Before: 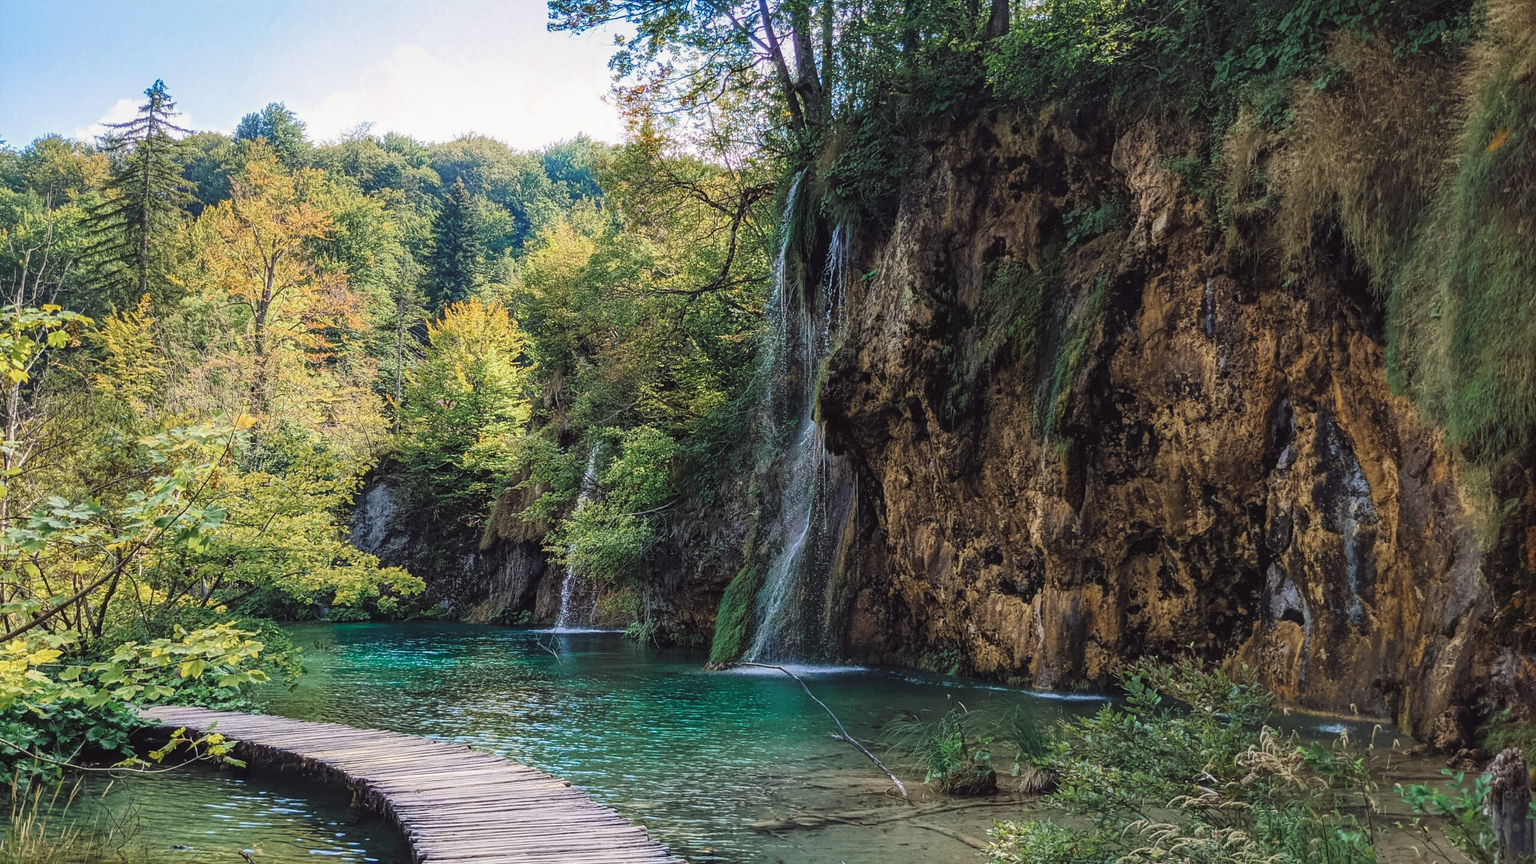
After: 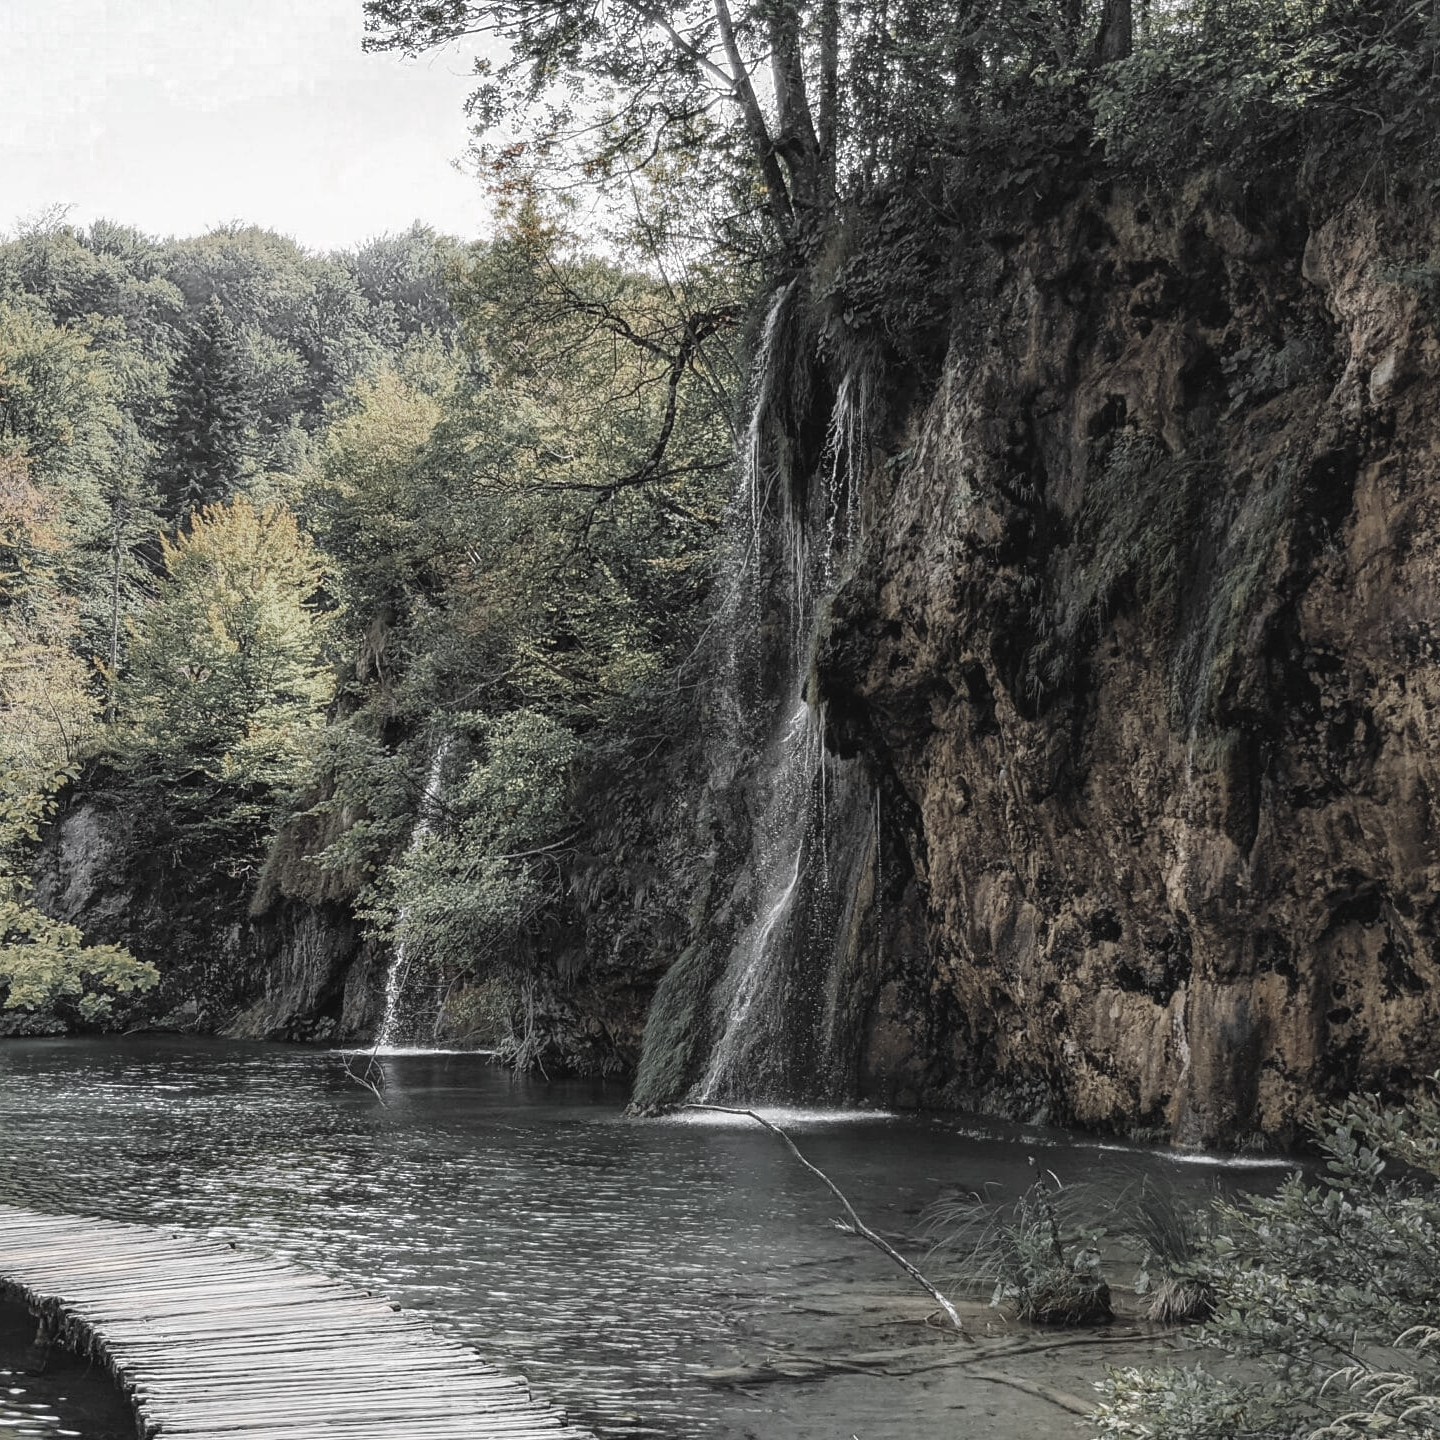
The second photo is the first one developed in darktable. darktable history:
crop: left 21.496%, right 22.254%
color zones: curves: ch0 [(0, 0.613) (0.01, 0.613) (0.245, 0.448) (0.498, 0.529) (0.642, 0.665) (0.879, 0.777) (0.99, 0.613)]; ch1 [(0, 0.035) (0.121, 0.189) (0.259, 0.197) (0.415, 0.061) (0.589, 0.022) (0.732, 0.022) (0.857, 0.026) (0.991, 0.053)]
